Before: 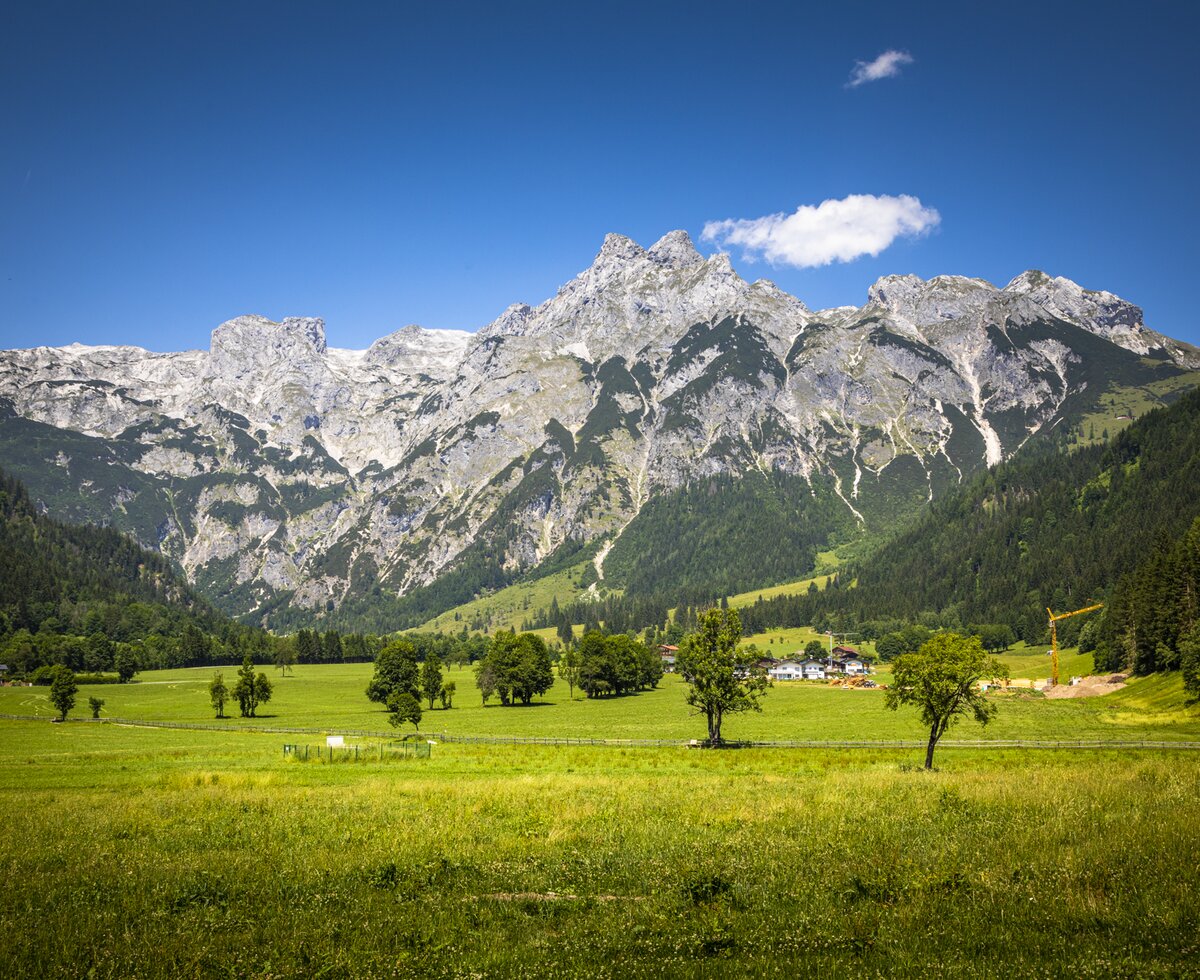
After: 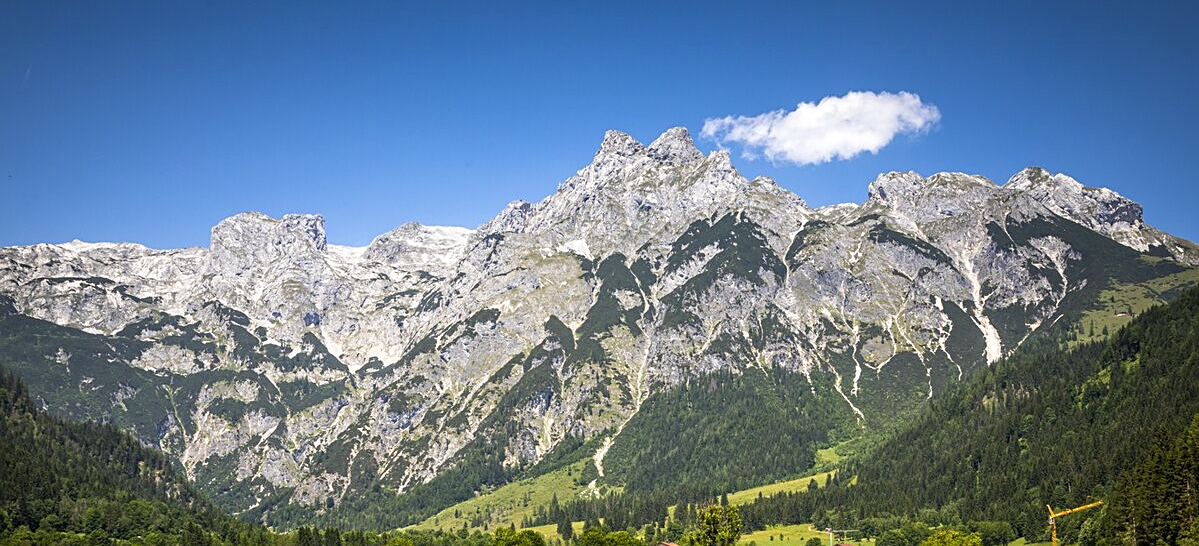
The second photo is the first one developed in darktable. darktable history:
sharpen: on, module defaults
crop and rotate: top 10.555%, bottom 33.68%
local contrast: highlights 104%, shadows 98%, detail 119%, midtone range 0.2
